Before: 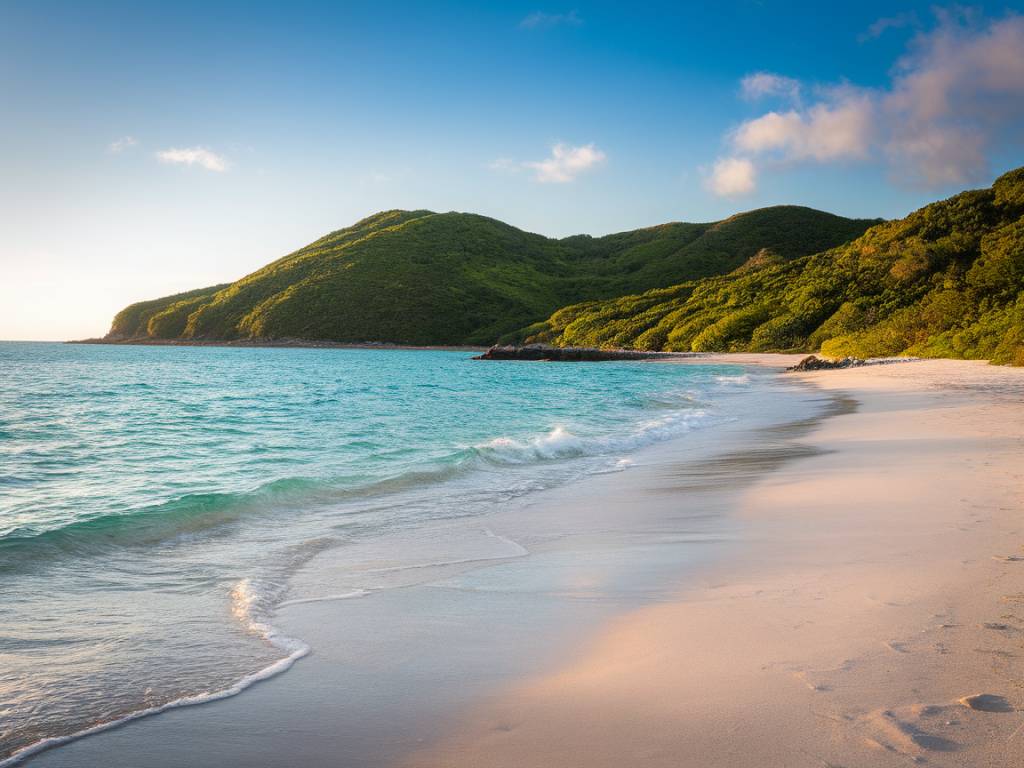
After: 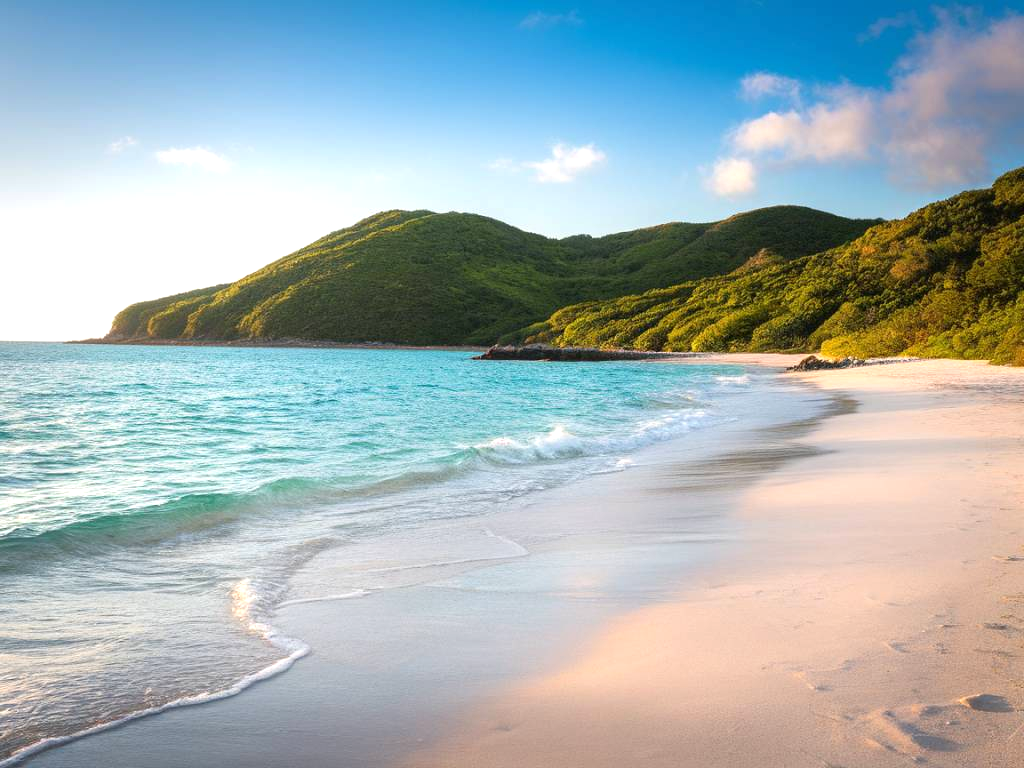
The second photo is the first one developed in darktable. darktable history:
exposure: black level correction 0, exposure 0.5 EV, compensate highlight preservation false
white balance: emerald 1
